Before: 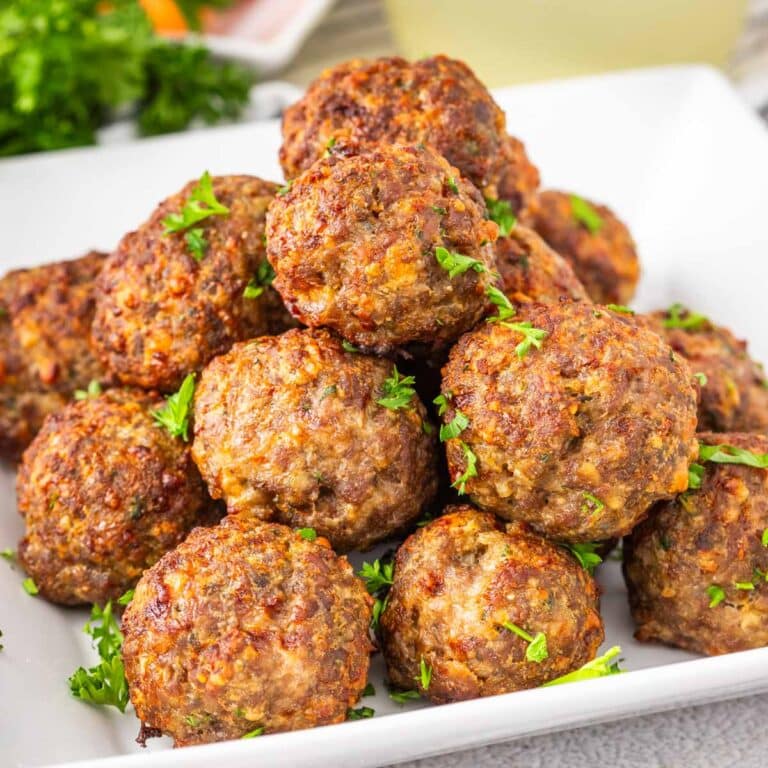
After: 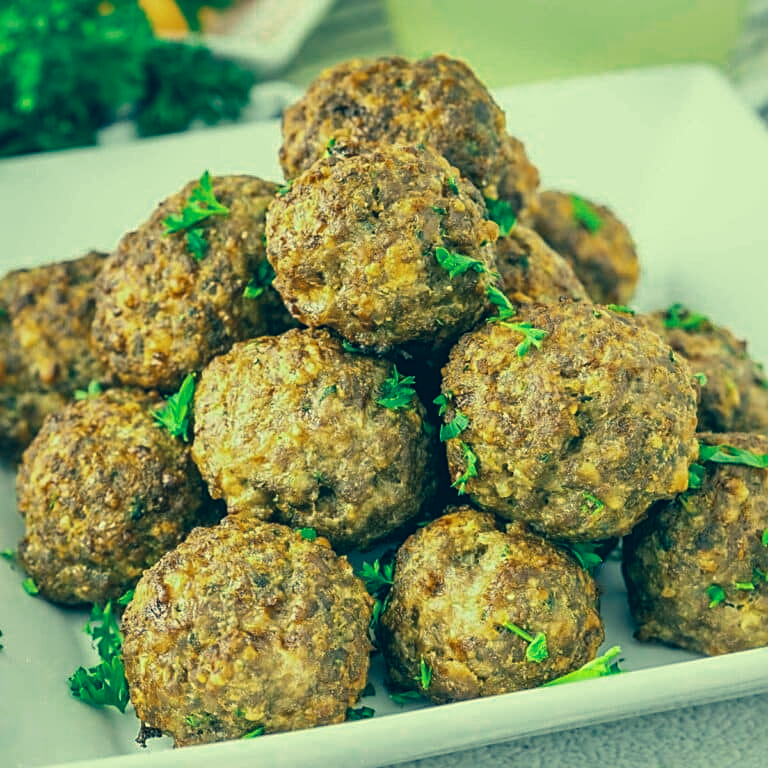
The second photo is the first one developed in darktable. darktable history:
white balance: red 0.983, blue 1.036
color correction: highlights a* -15.58, highlights b* 40, shadows a* -40, shadows b* -26.18
sharpen: on, module defaults
color zones: curves: ch0 [(0, 0.5) (0.125, 0.4) (0.25, 0.5) (0.375, 0.4) (0.5, 0.4) (0.625, 0.35) (0.75, 0.35) (0.875, 0.5)]; ch1 [(0, 0.35) (0.125, 0.45) (0.25, 0.35) (0.375, 0.35) (0.5, 0.35) (0.625, 0.35) (0.75, 0.45) (0.875, 0.35)]; ch2 [(0, 0.6) (0.125, 0.5) (0.25, 0.5) (0.375, 0.6) (0.5, 0.6) (0.625, 0.5) (0.75, 0.5) (0.875, 0.5)]
